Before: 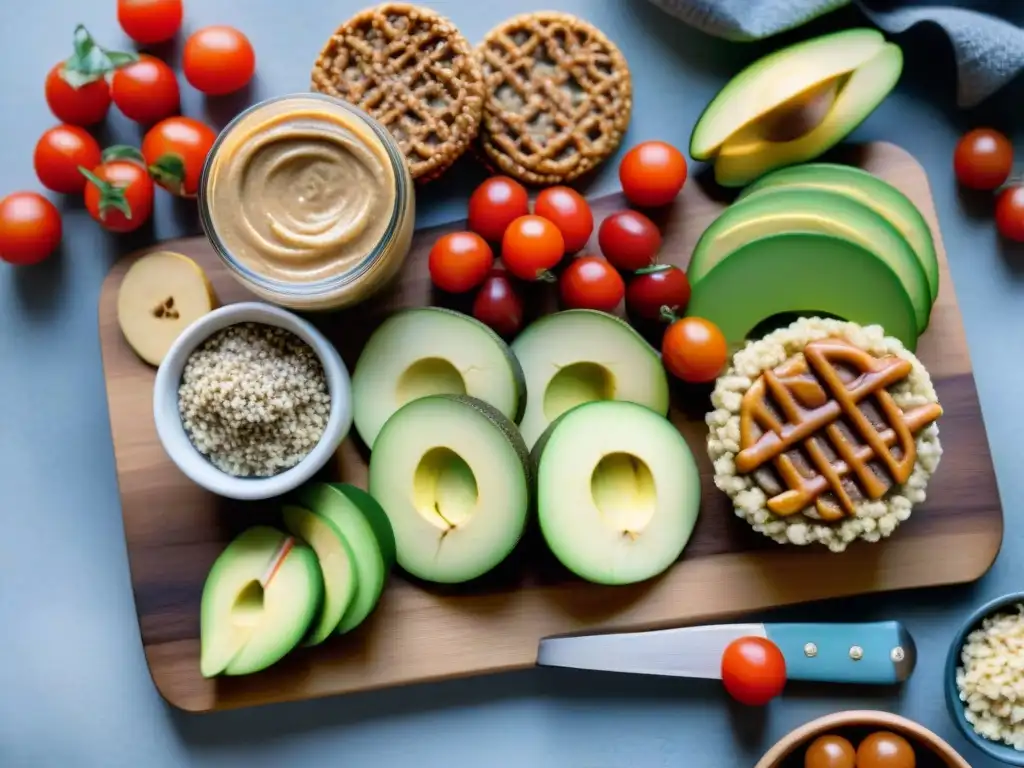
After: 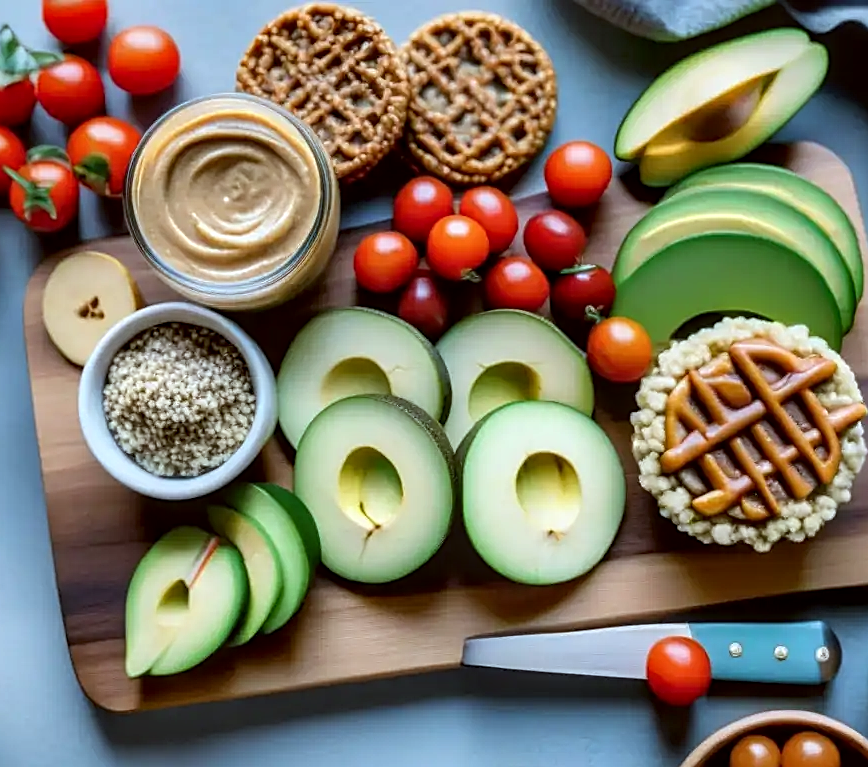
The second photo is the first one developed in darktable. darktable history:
crop: left 7.411%, right 7.811%
sharpen: amount 0.494
color correction: highlights a* -3.67, highlights b* -6.23, shadows a* 3.07, shadows b* 5.69
local contrast: detail 130%
